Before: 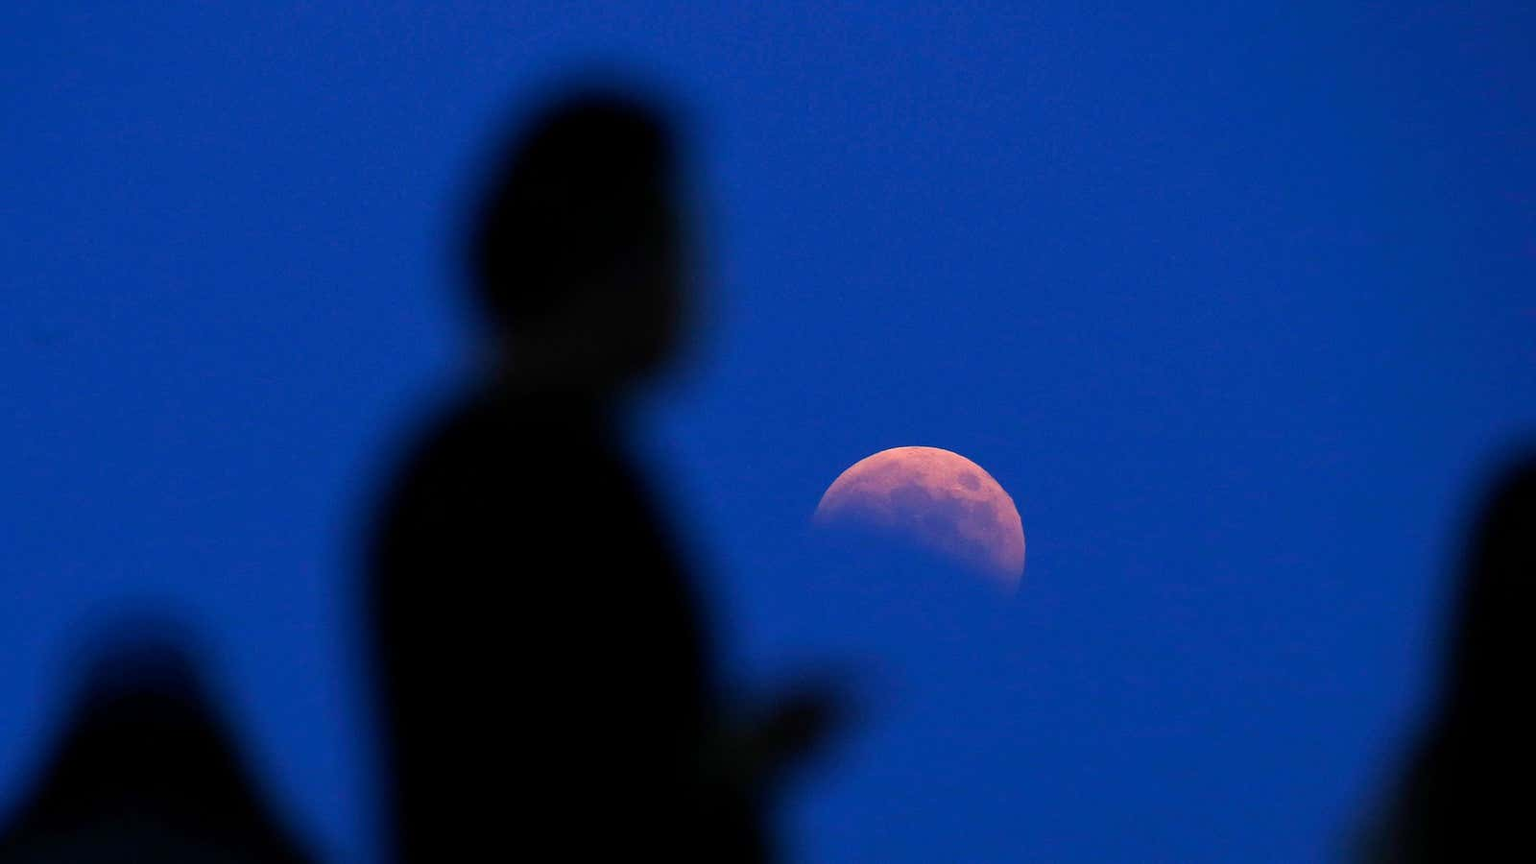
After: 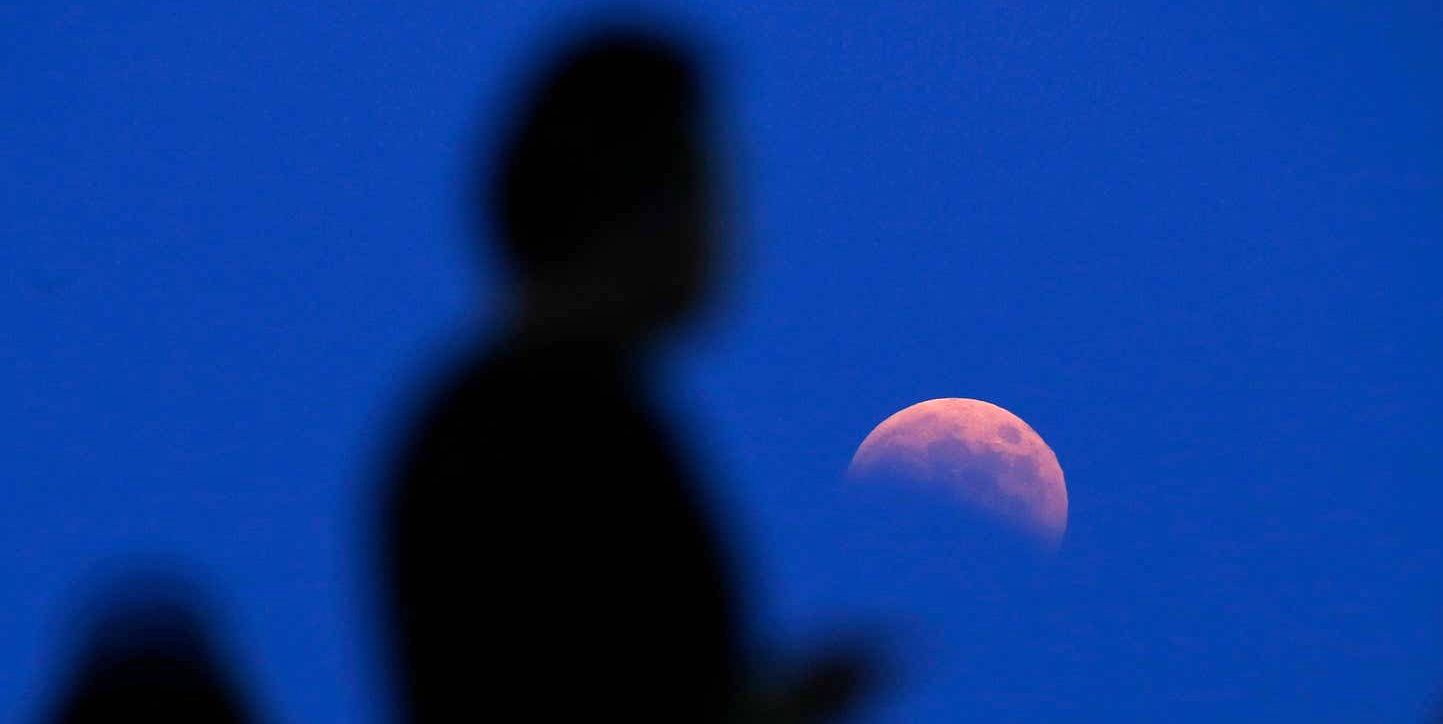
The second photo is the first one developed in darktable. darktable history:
exposure: black level correction 0, exposure 0.302 EV, compensate highlight preservation false
crop: top 7.47%, right 9.789%, bottom 11.989%
